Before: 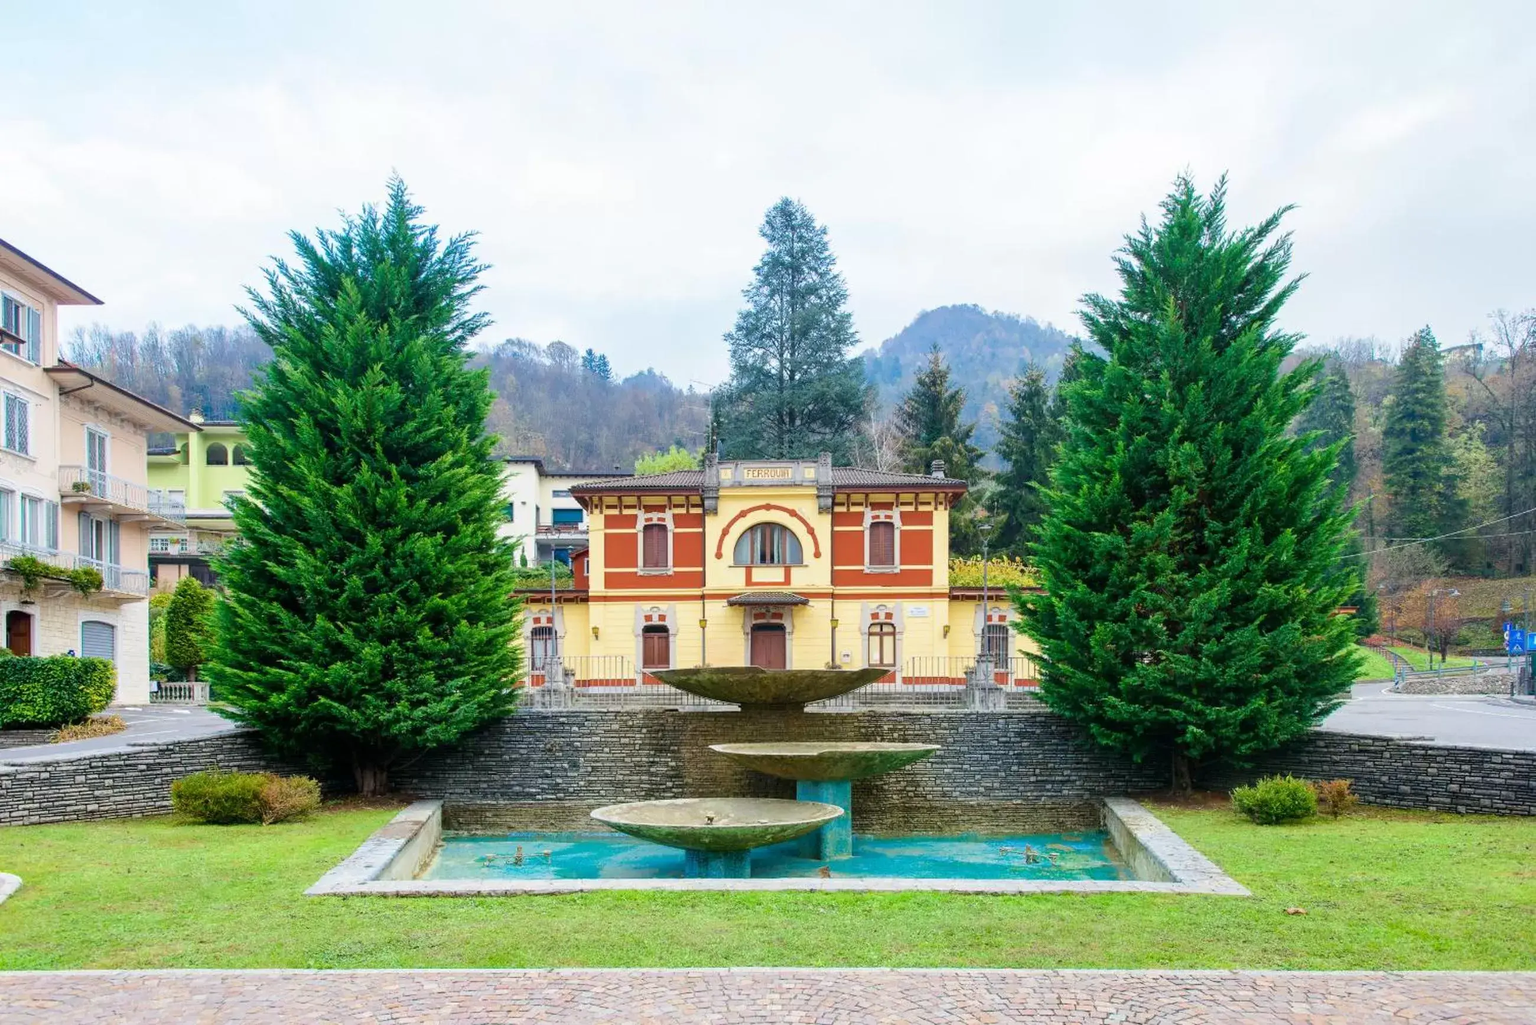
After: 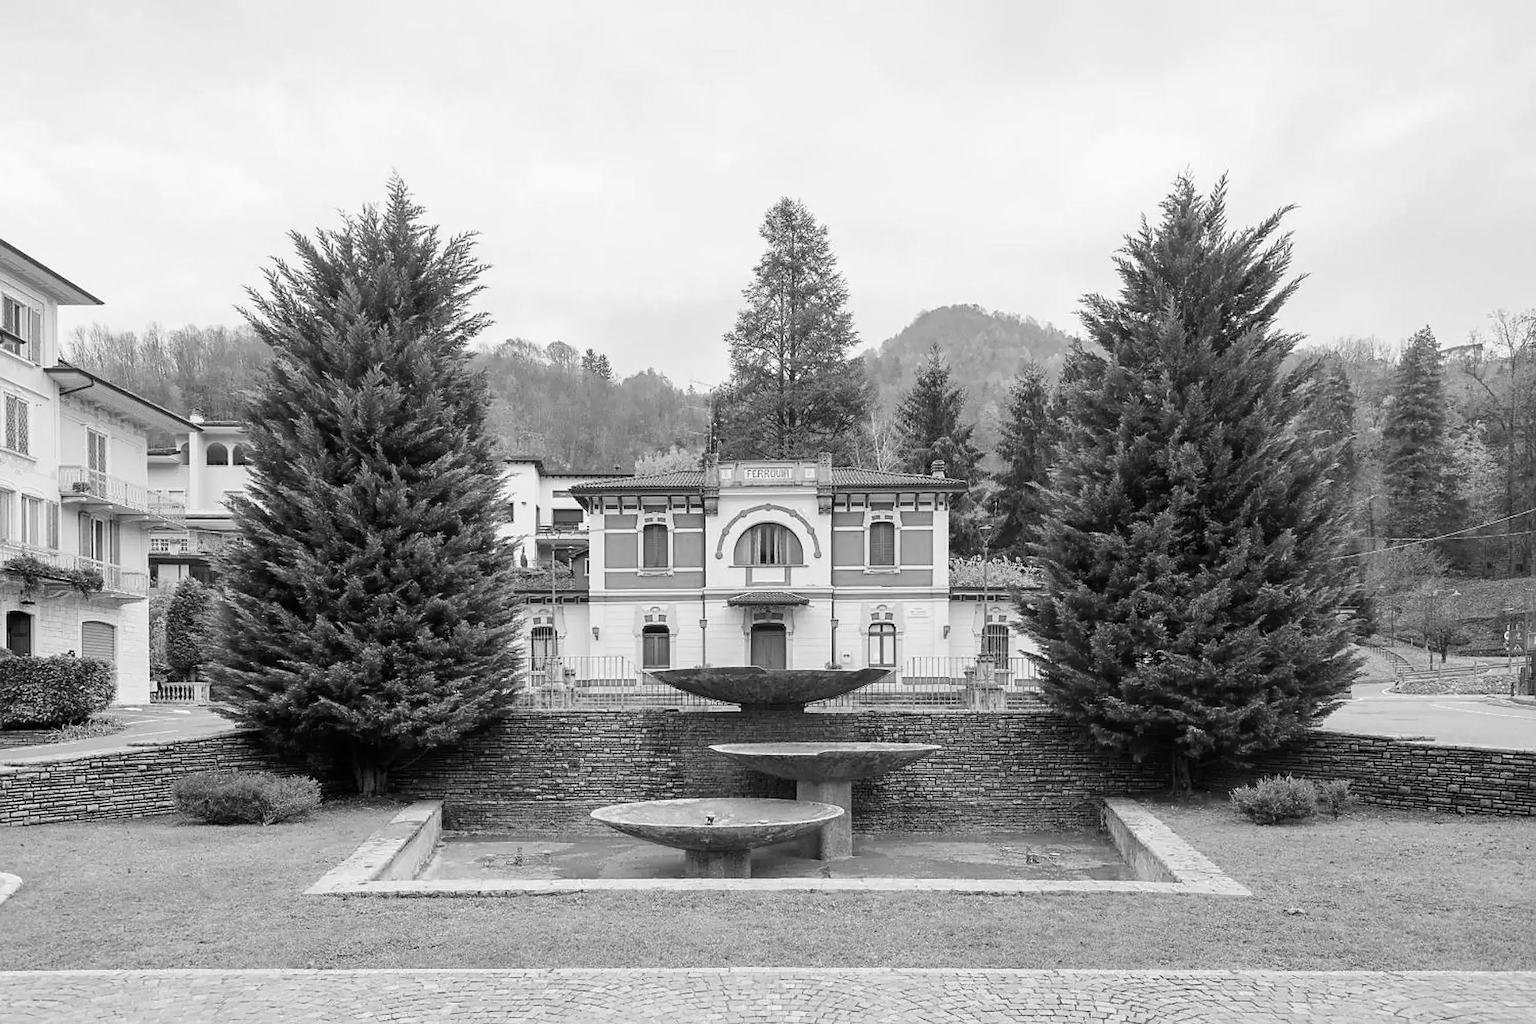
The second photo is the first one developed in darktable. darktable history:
sharpen: on, module defaults
color zones: curves: ch0 [(0.004, 0.588) (0.116, 0.636) (0.259, 0.476) (0.423, 0.464) (0.75, 0.5)]; ch1 [(0, 0) (0.143, 0) (0.286, 0) (0.429, 0) (0.571, 0) (0.714, 0) (0.857, 0)]
color correction: highlights a* -11.52, highlights b* -15.85
